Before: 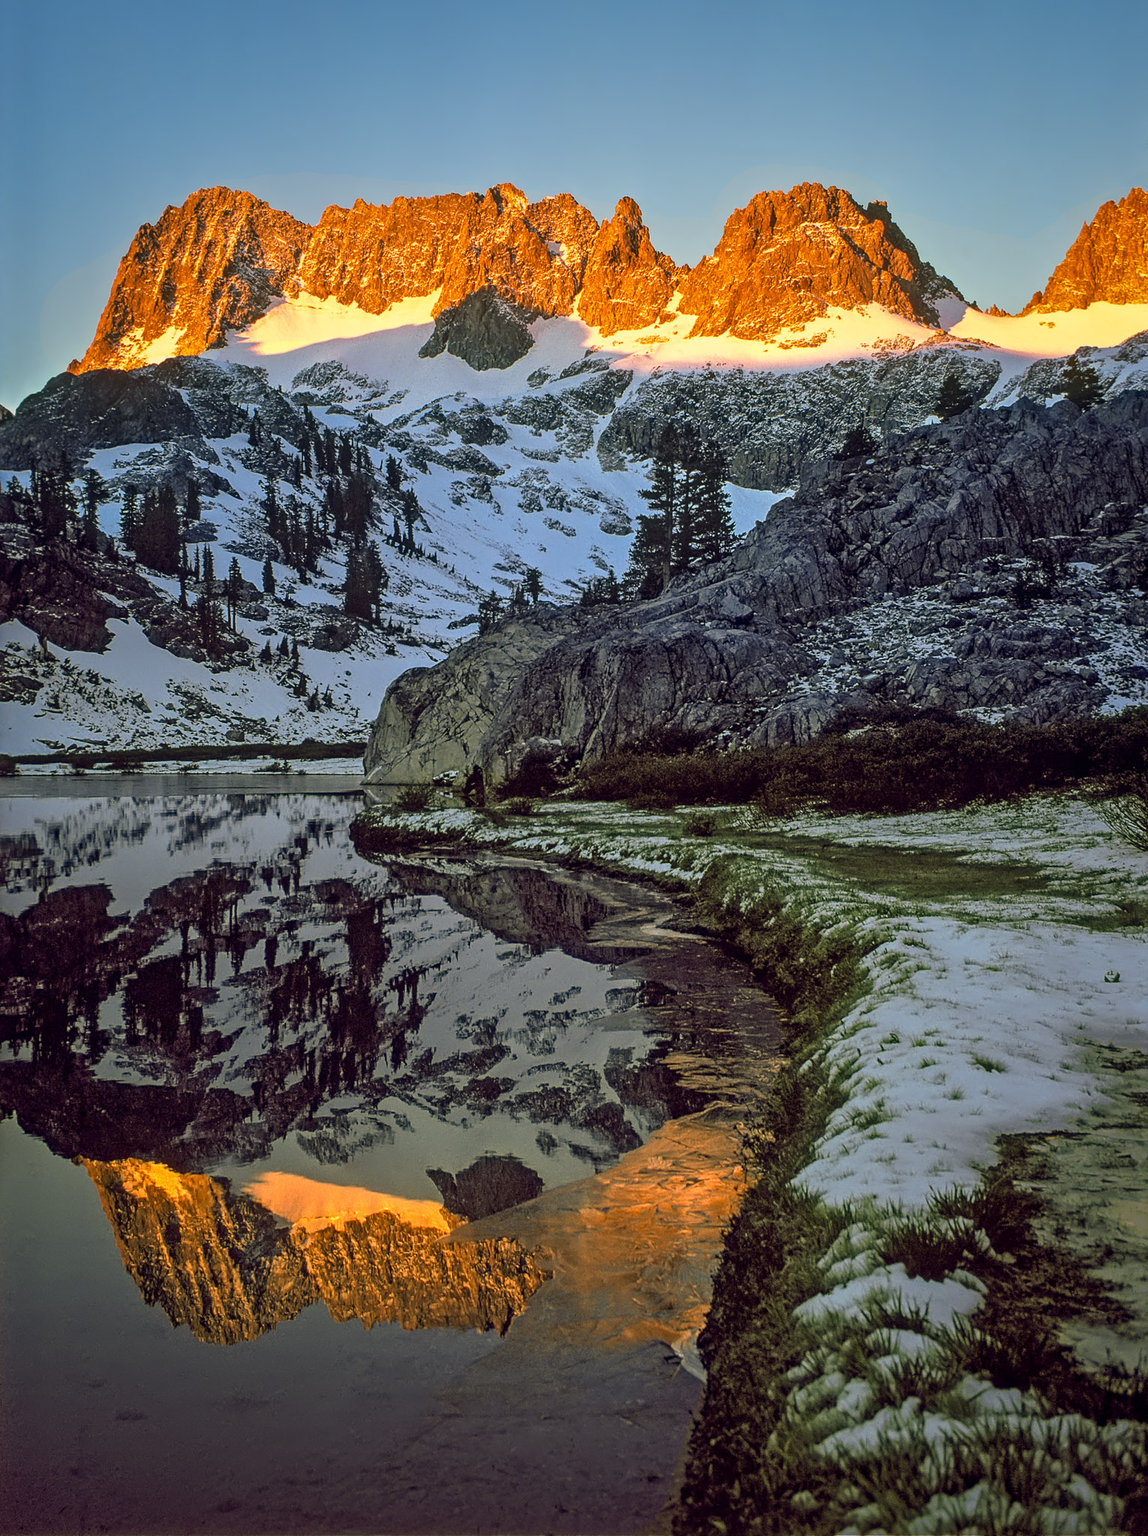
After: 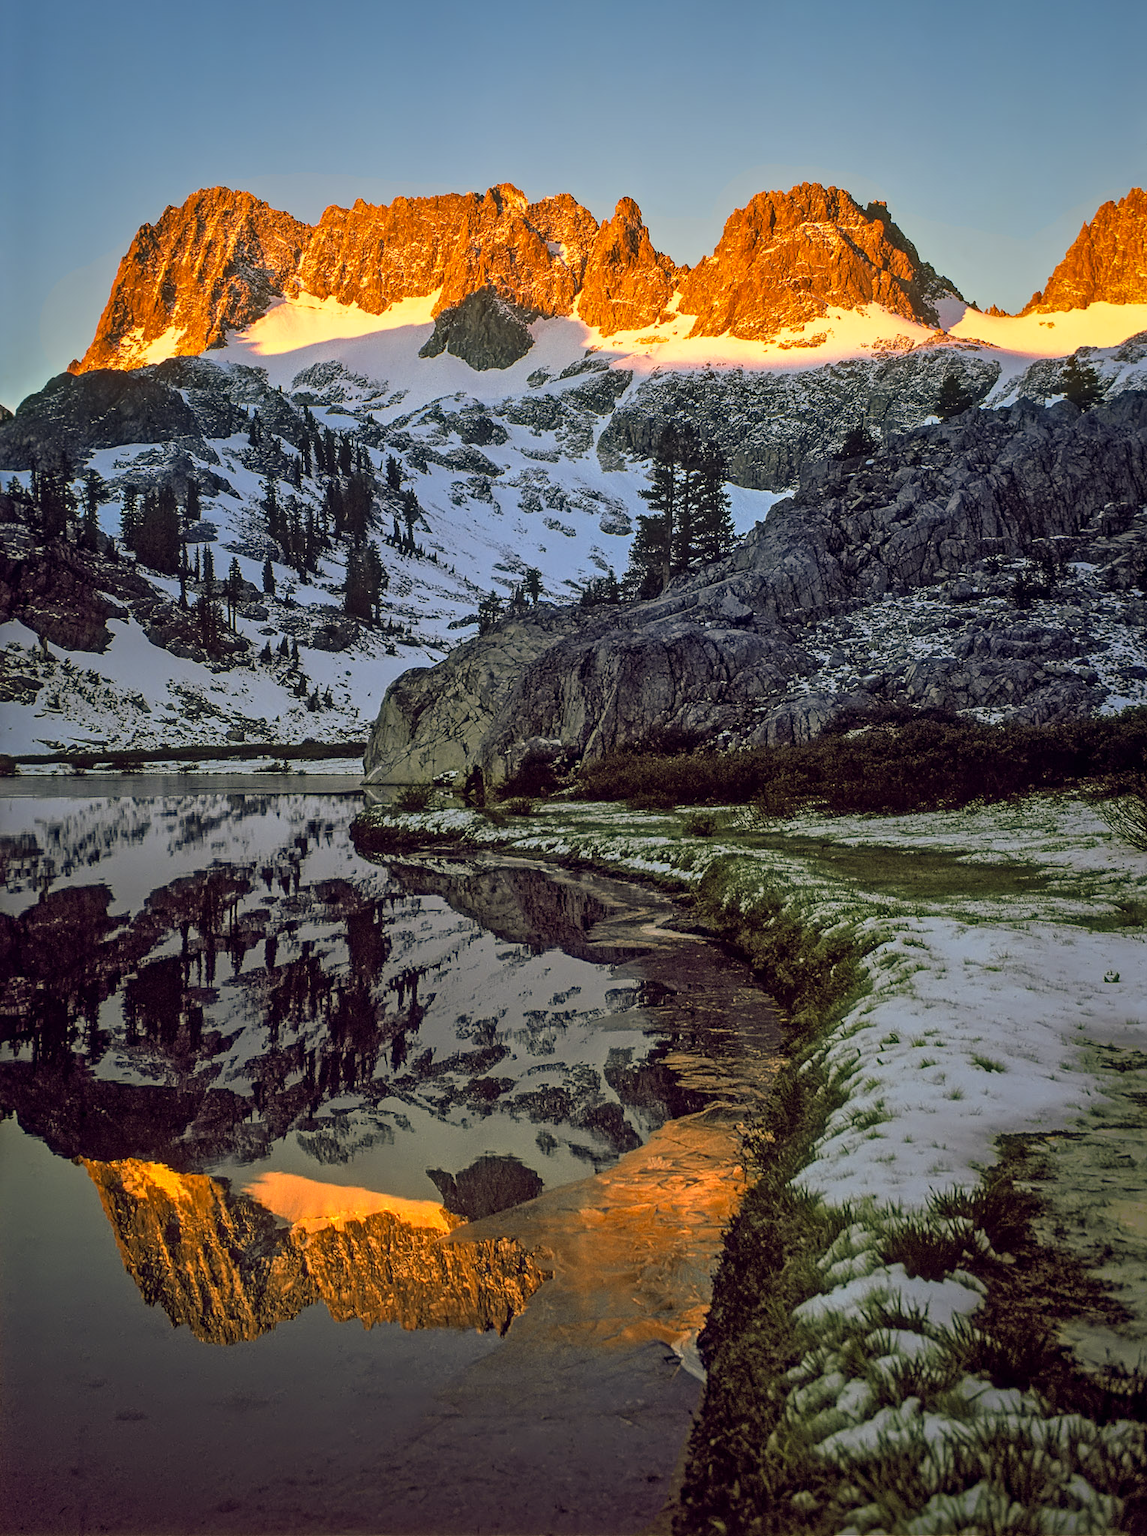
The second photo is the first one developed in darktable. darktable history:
color correction: highlights a* 3.58, highlights b* 5.14
